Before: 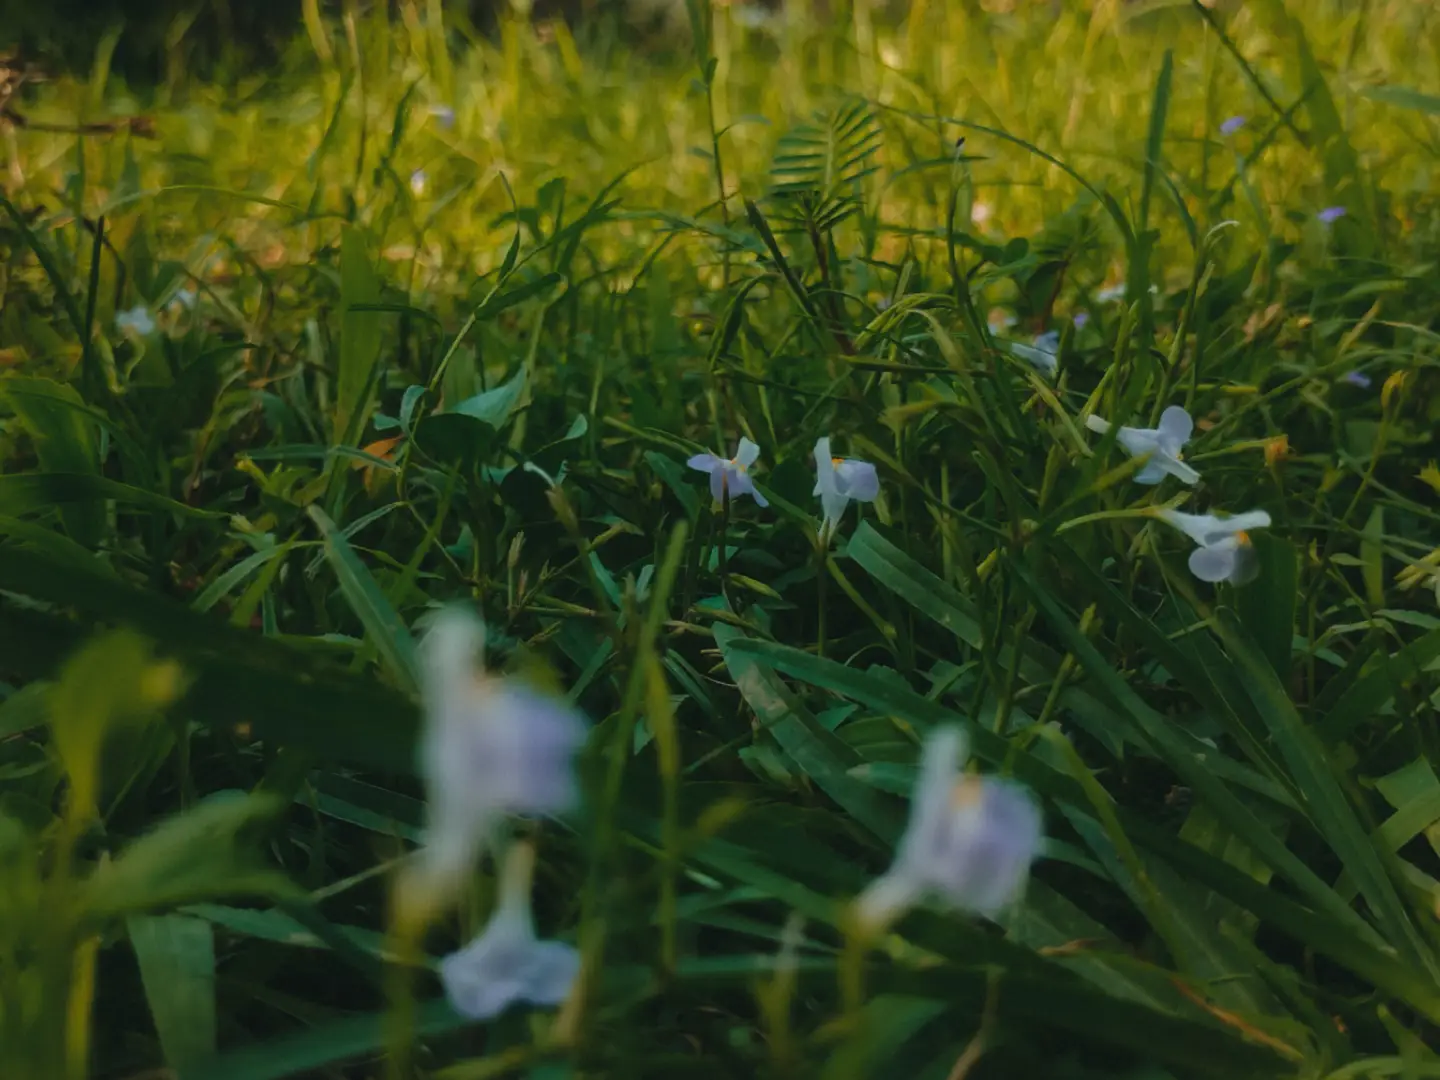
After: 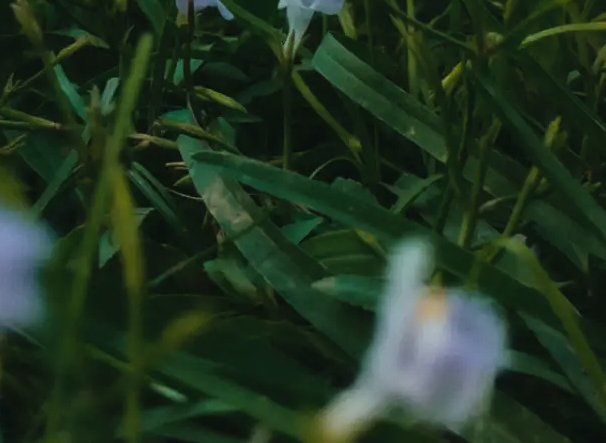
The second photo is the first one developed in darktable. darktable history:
crop: left 37.221%, top 45.169%, right 20.63%, bottom 13.777%
shadows and highlights: shadows 25, highlights -25
tone equalizer: -8 EV -0.75 EV, -7 EV -0.7 EV, -6 EV -0.6 EV, -5 EV -0.4 EV, -3 EV 0.4 EV, -2 EV 0.6 EV, -1 EV 0.7 EV, +0 EV 0.75 EV, edges refinement/feathering 500, mask exposure compensation -1.57 EV, preserve details no
